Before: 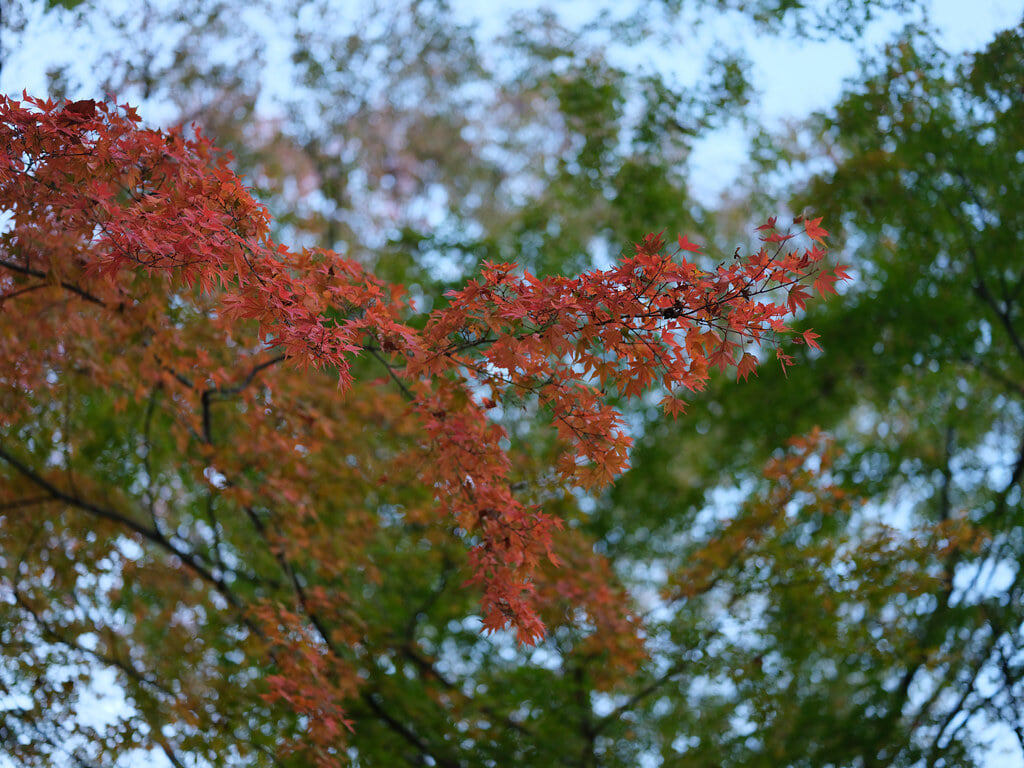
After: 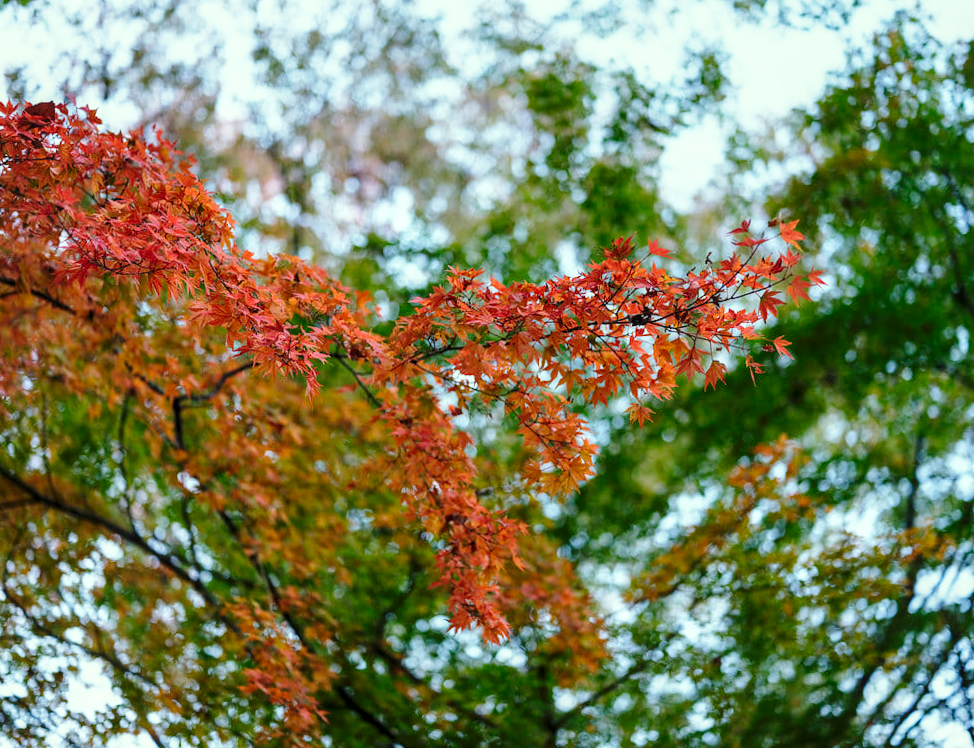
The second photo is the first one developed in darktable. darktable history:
local contrast: on, module defaults
base curve: curves: ch0 [(0, 0) (0.028, 0.03) (0.121, 0.232) (0.46, 0.748) (0.859, 0.968) (1, 1)], preserve colors none
rotate and perspective: rotation 0.074°, lens shift (vertical) 0.096, lens shift (horizontal) -0.041, crop left 0.043, crop right 0.952, crop top 0.024, crop bottom 0.979
color correction: highlights a* -4.28, highlights b* 6.53
